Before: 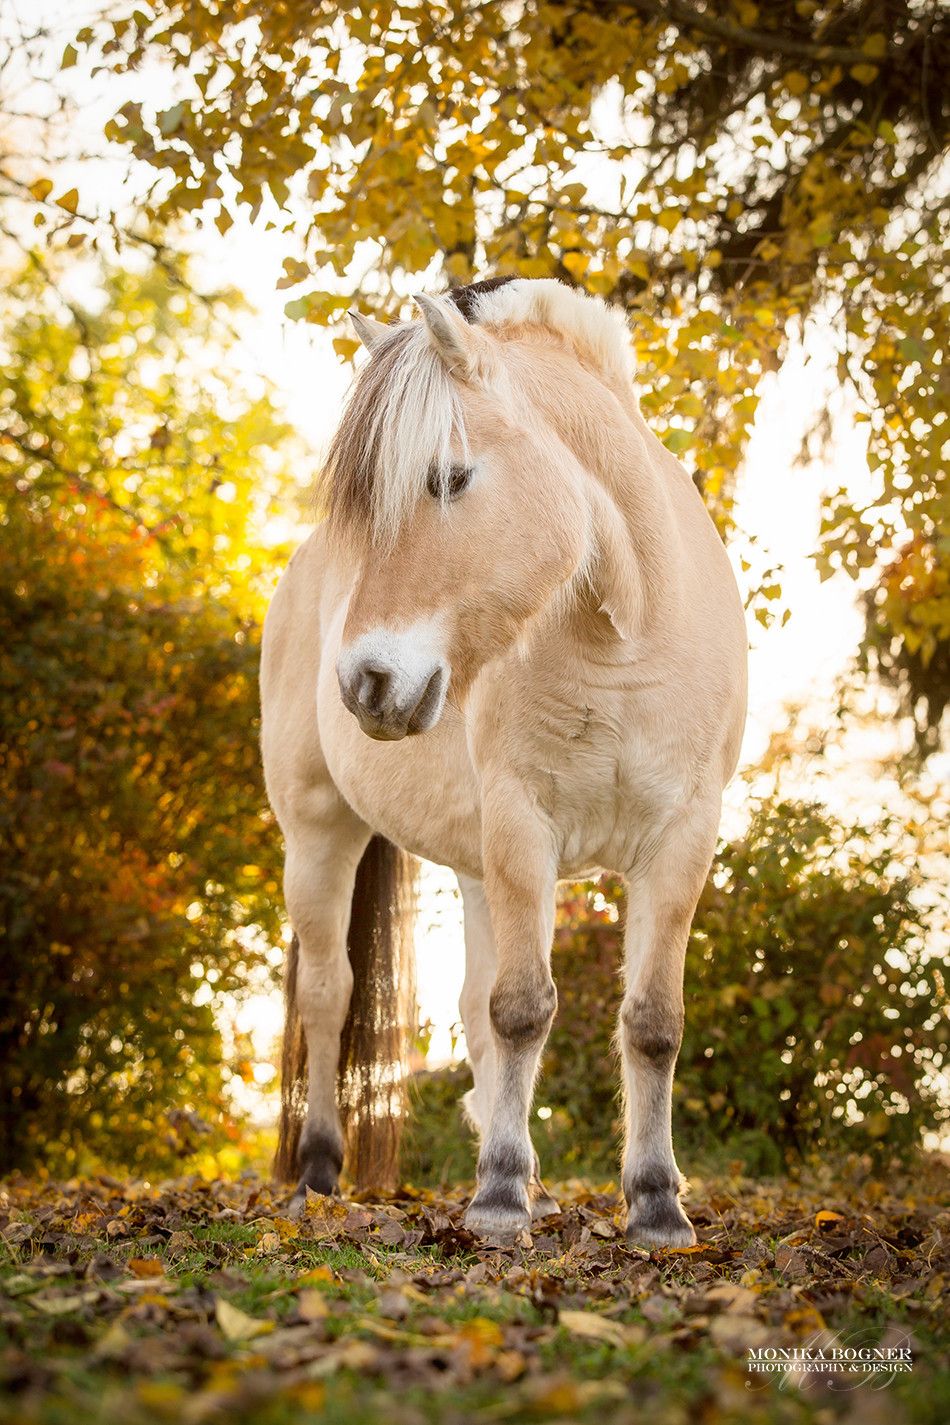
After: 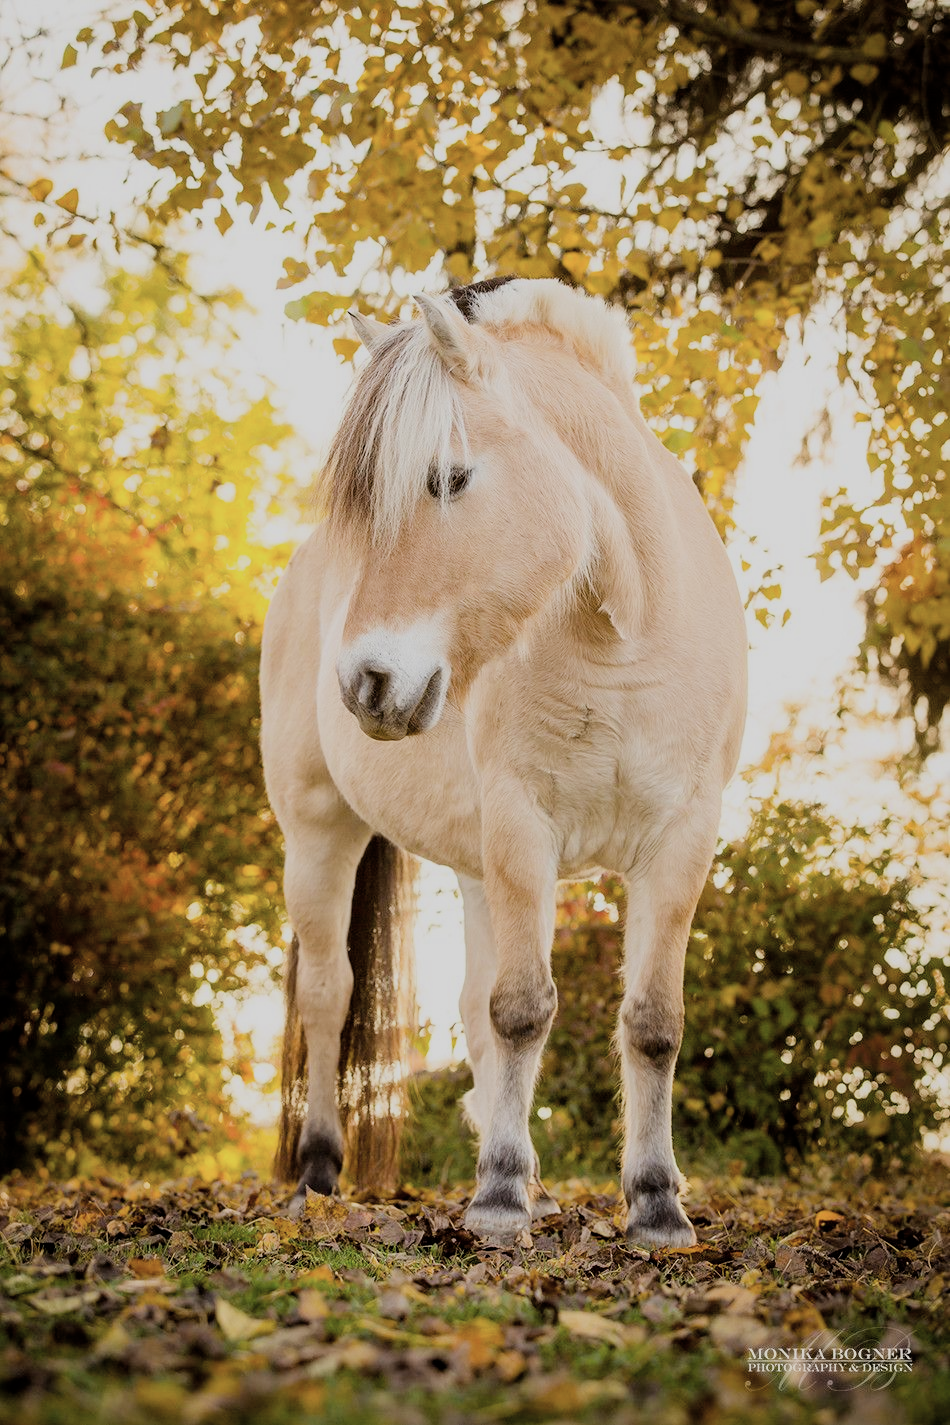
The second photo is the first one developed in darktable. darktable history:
color correction: saturation 0.8
filmic rgb: black relative exposure -9.22 EV, white relative exposure 6.77 EV, hardness 3.07, contrast 1.05
color balance rgb: linear chroma grading › global chroma 3.45%, perceptual saturation grading › global saturation 11.24%, perceptual brilliance grading › global brilliance 3.04%, global vibrance 2.8%
